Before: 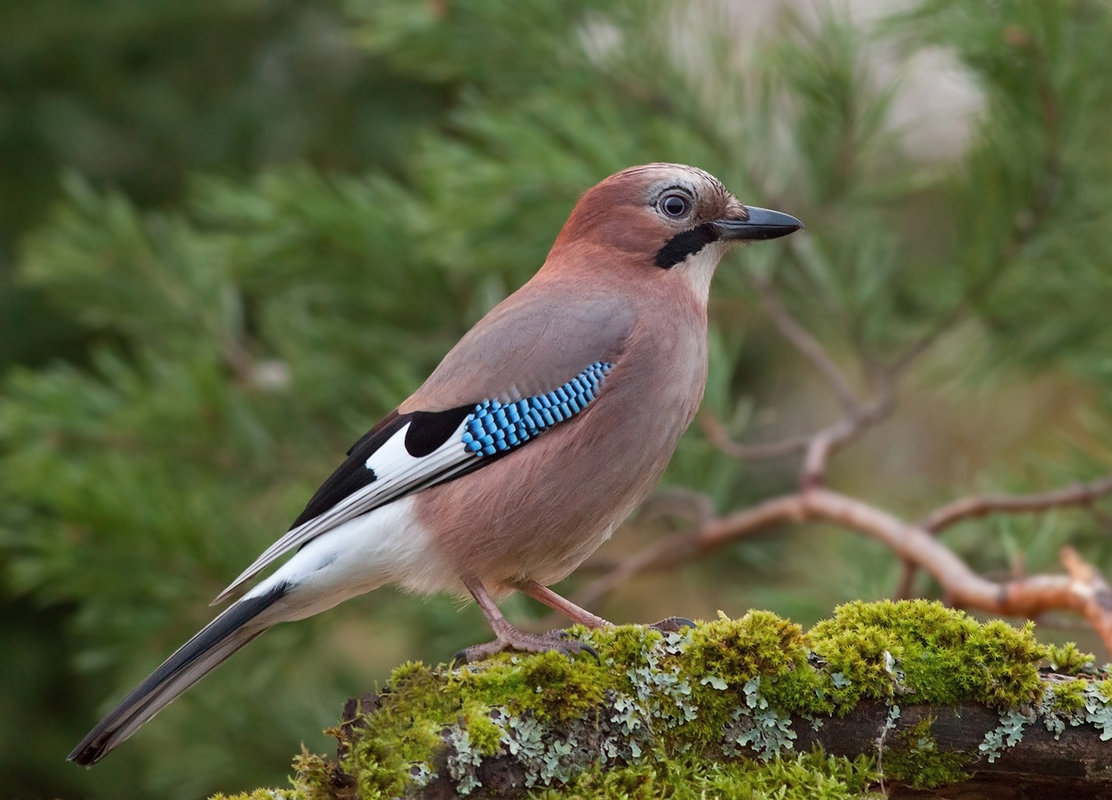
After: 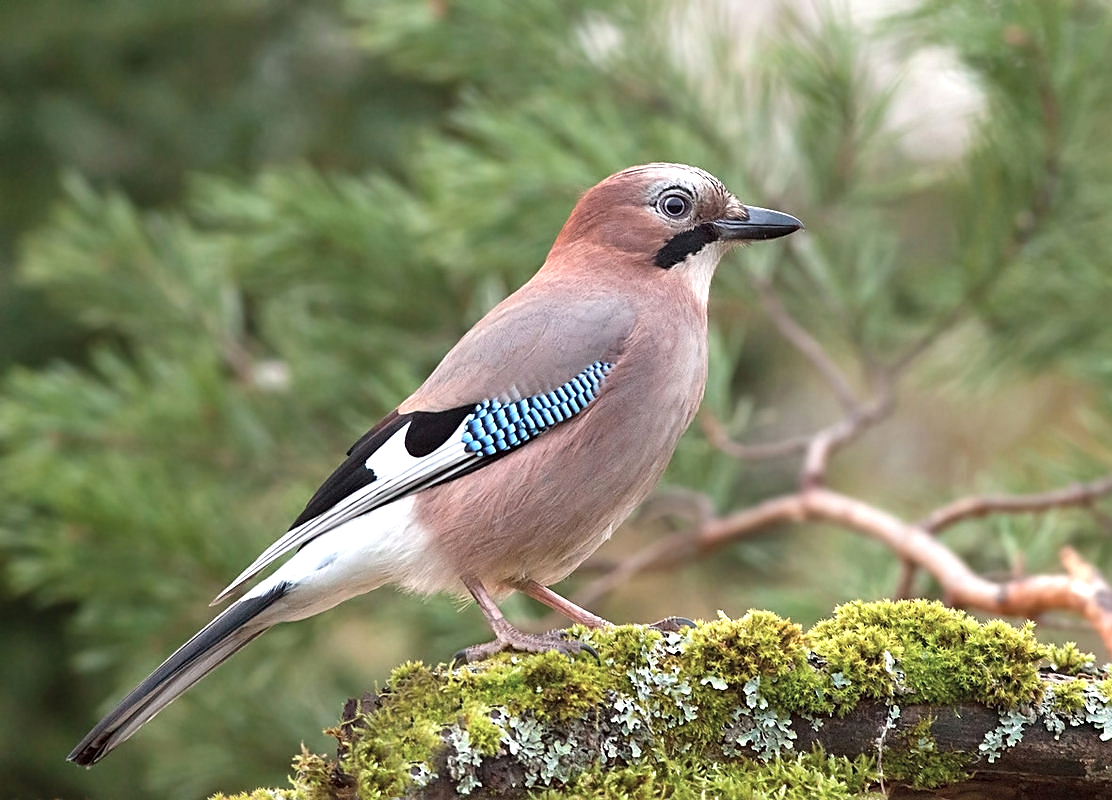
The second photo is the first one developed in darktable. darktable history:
color correction: highlights b* 0.032, saturation 0.786
exposure: exposure 0.945 EV, compensate highlight preservation false
sharpen: on, module defaults
